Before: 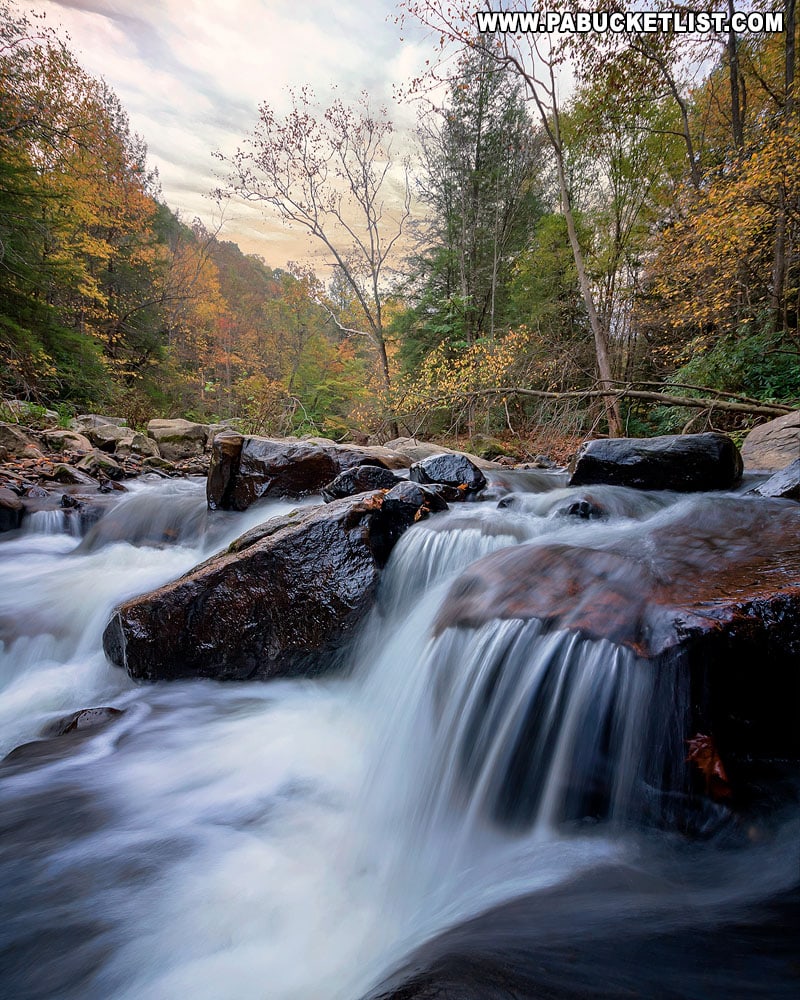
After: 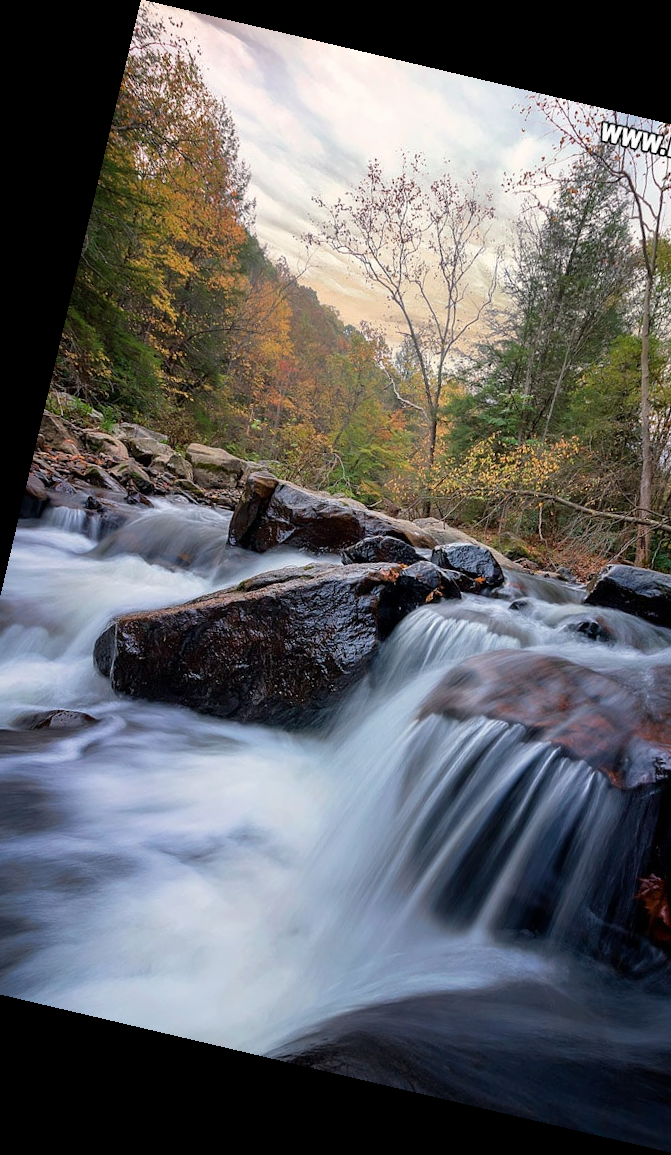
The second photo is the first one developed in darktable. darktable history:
crop and rotate: left 8.786%, right 24.548%
rotate and perspective: rotation 13.27°, automatic cropping off
